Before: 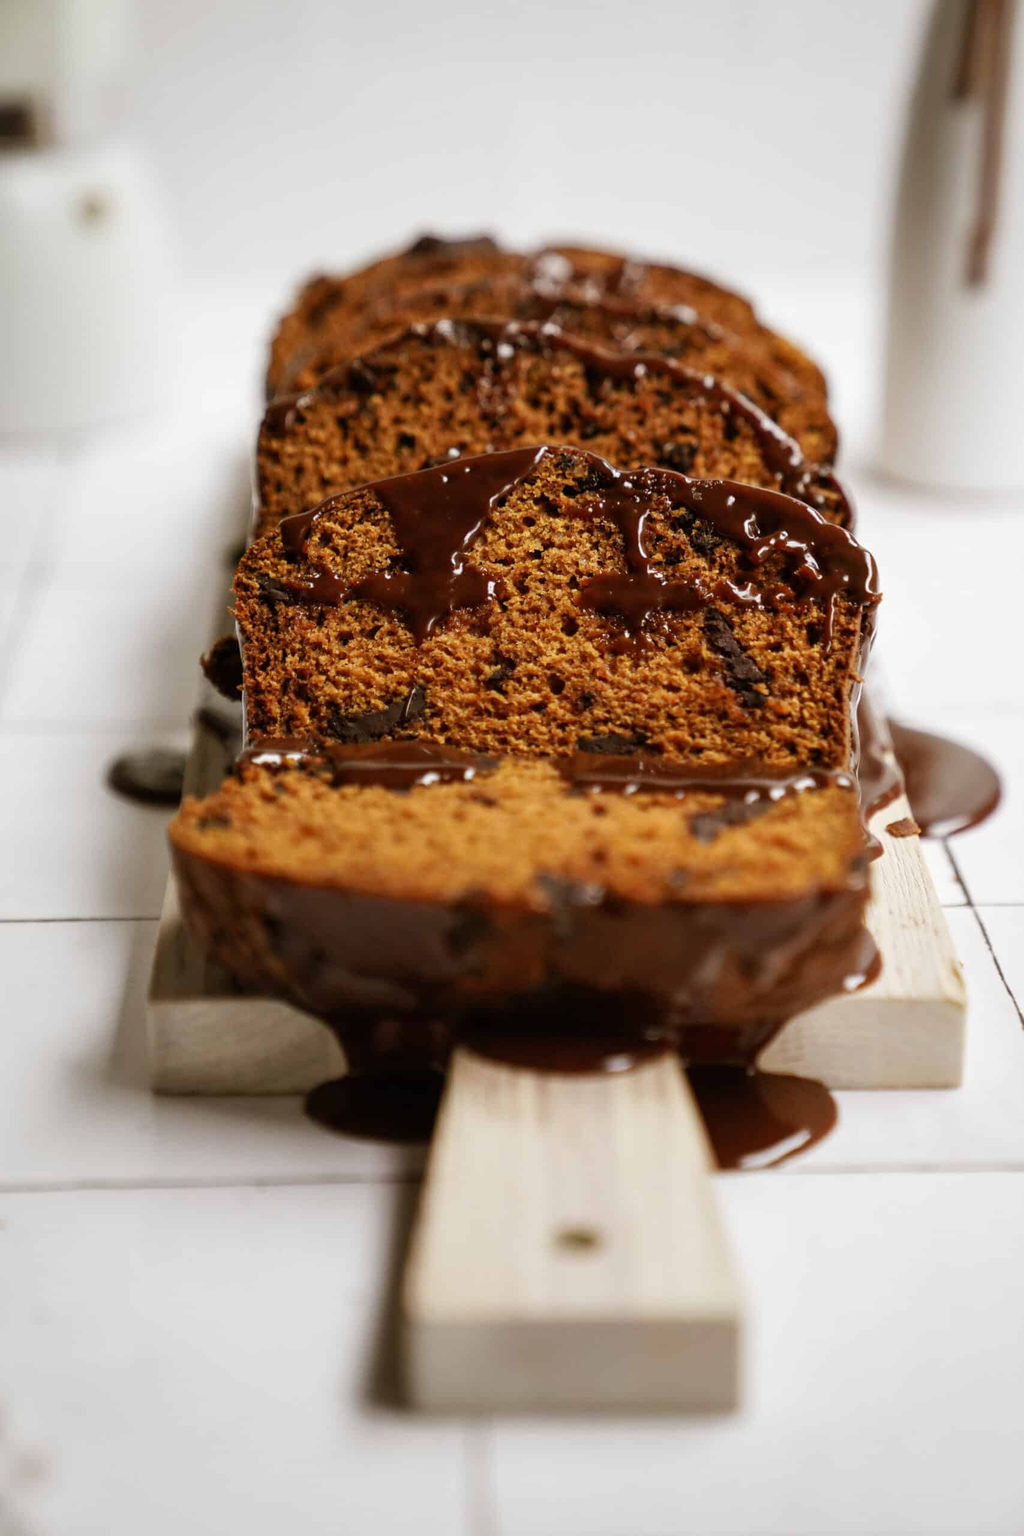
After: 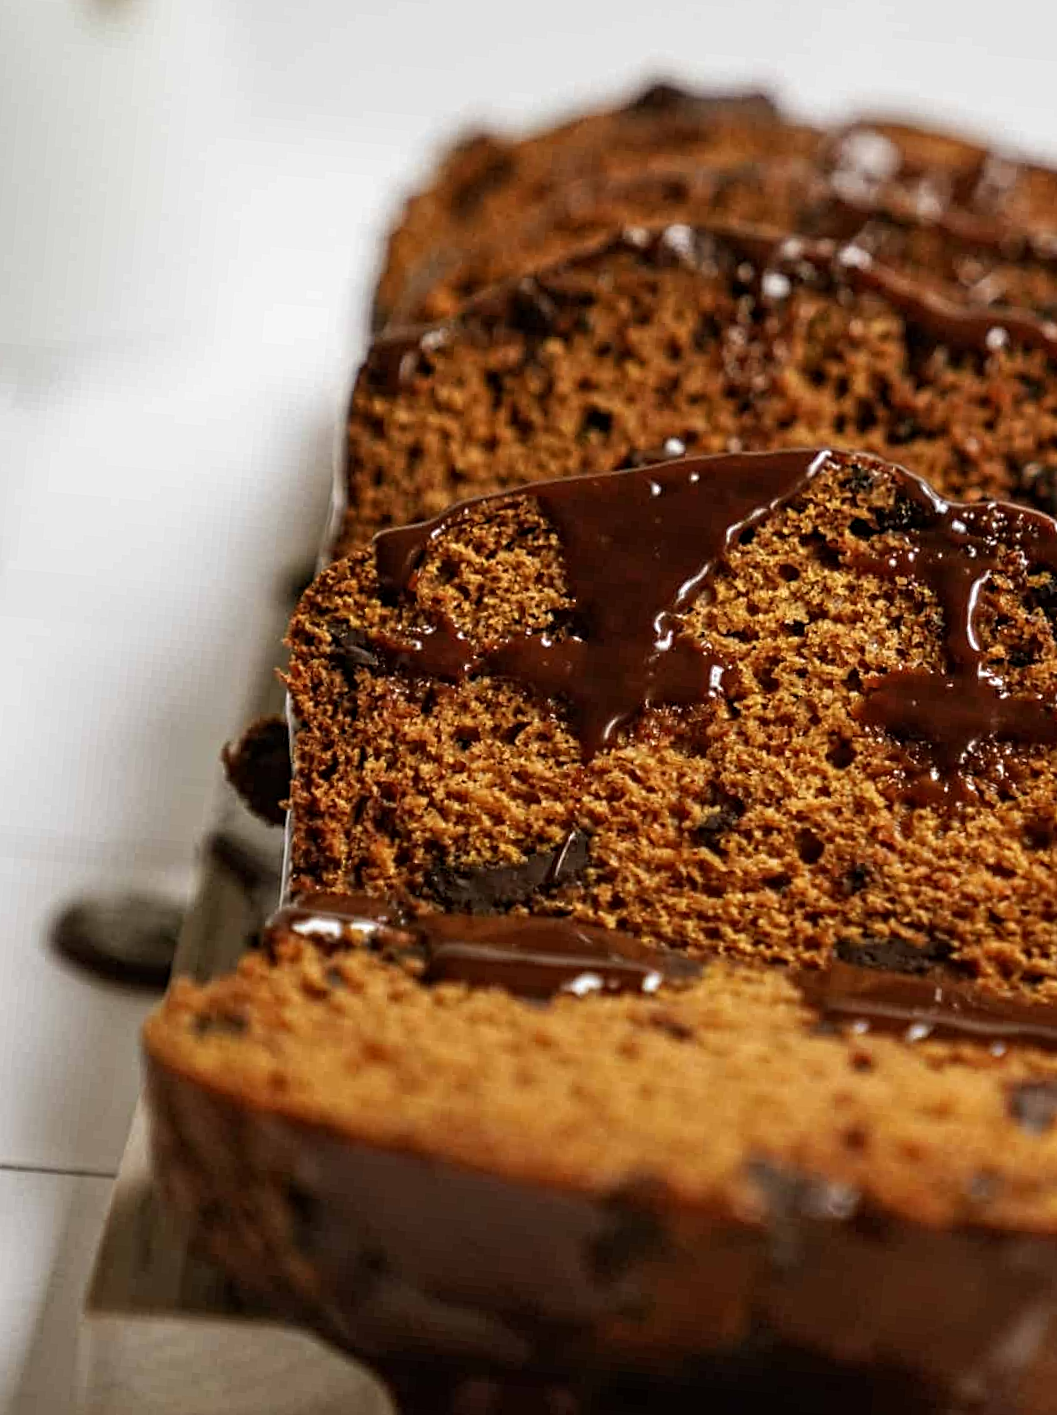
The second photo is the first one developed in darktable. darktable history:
contrast equalizer: octaves 7, y [[0.5, 0.5, 0.5, 0.539, 0.64, 0.611], [0.5 ×6], [0.5 ×6], [0 ×6], [0 ×6]]
crop and rotate: angle -5.21°, left 2.086%, top 6.718%, right 27.765%, bottom 30.708%
